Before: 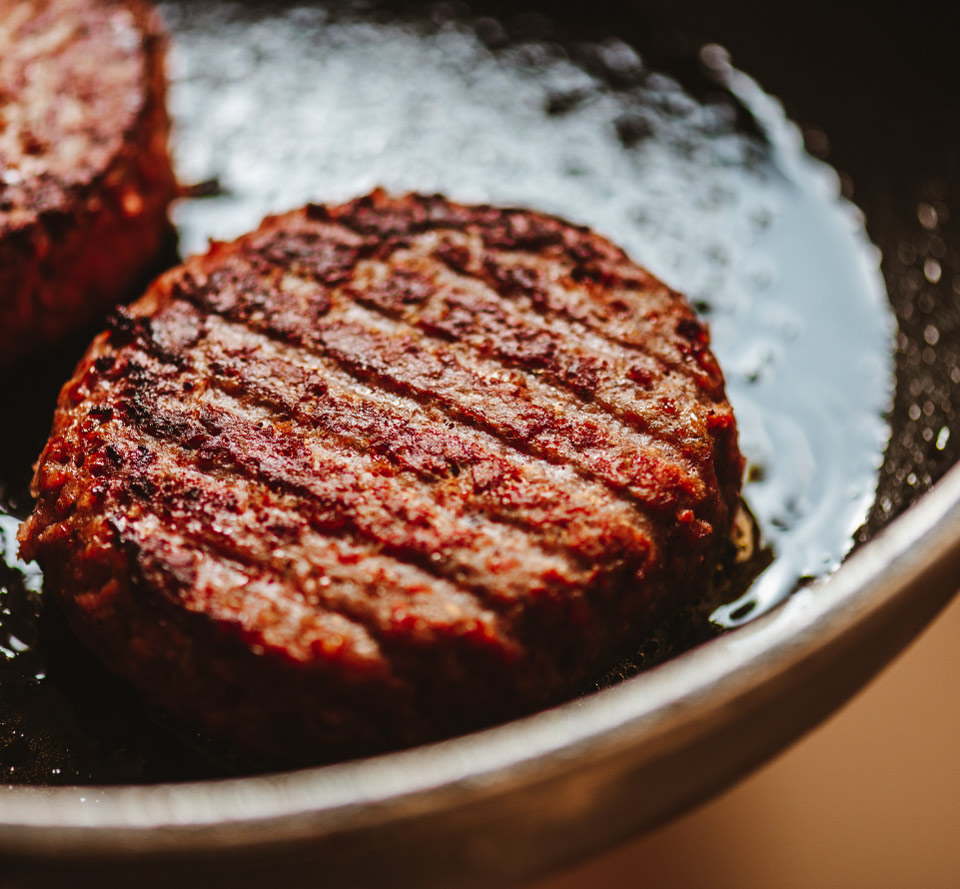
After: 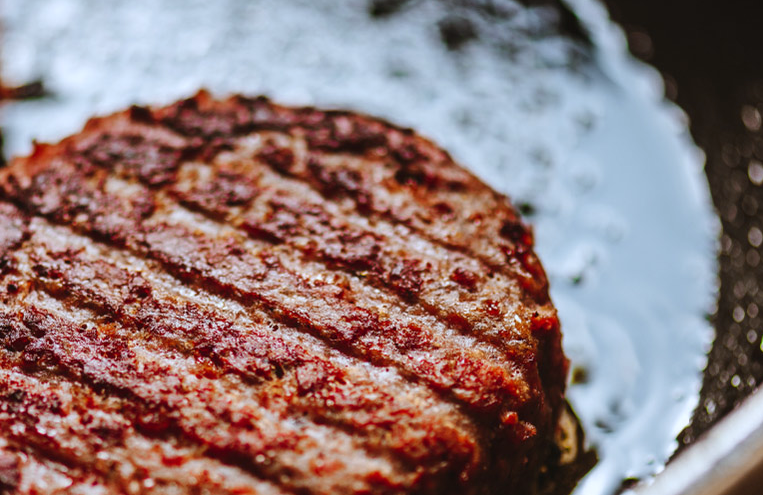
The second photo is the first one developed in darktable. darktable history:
exposure: compensate highlight preservation false
white balance: red 0.954, blue 1.079
crop: left 18.38%, top 11.092%, right 2.134%, bottom 33.217%
